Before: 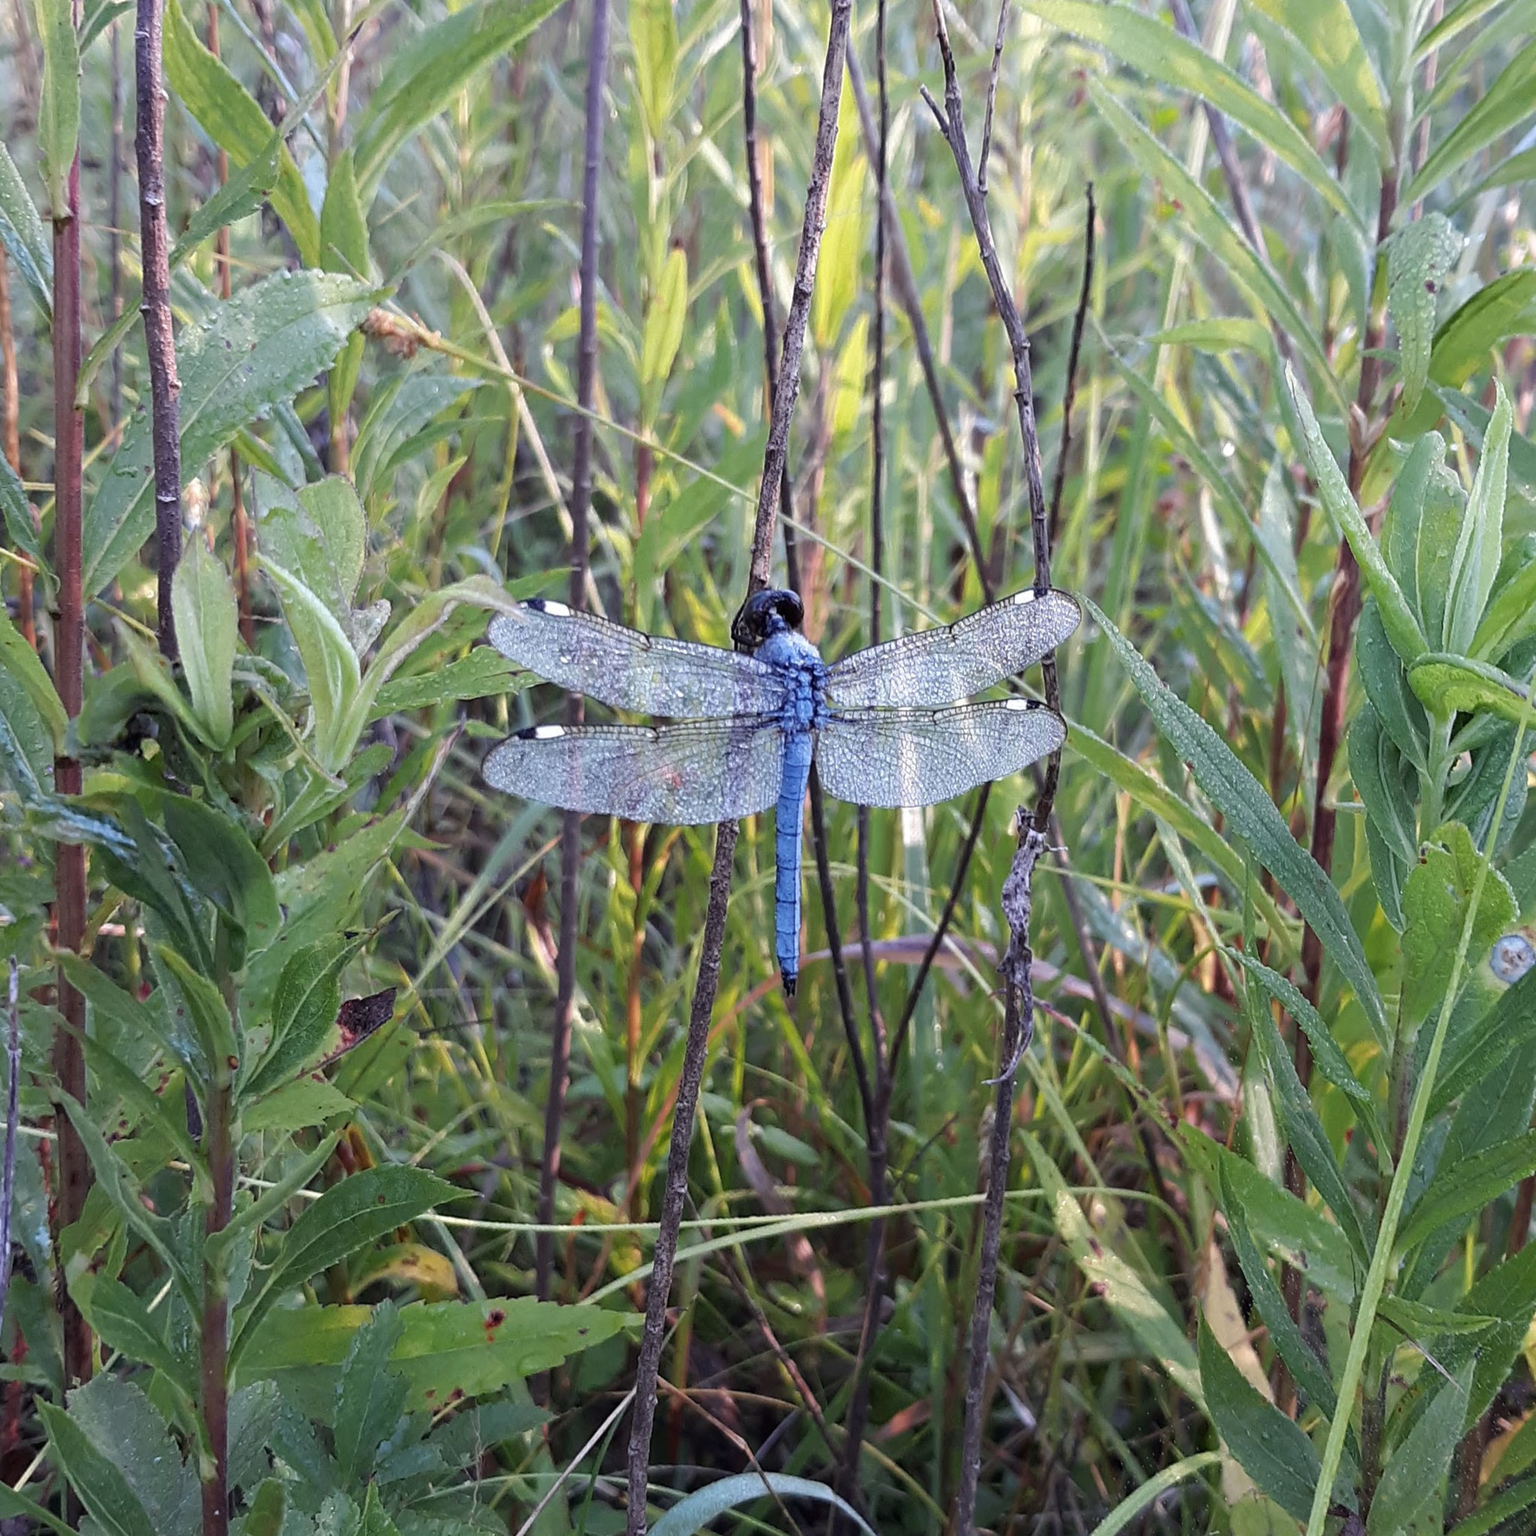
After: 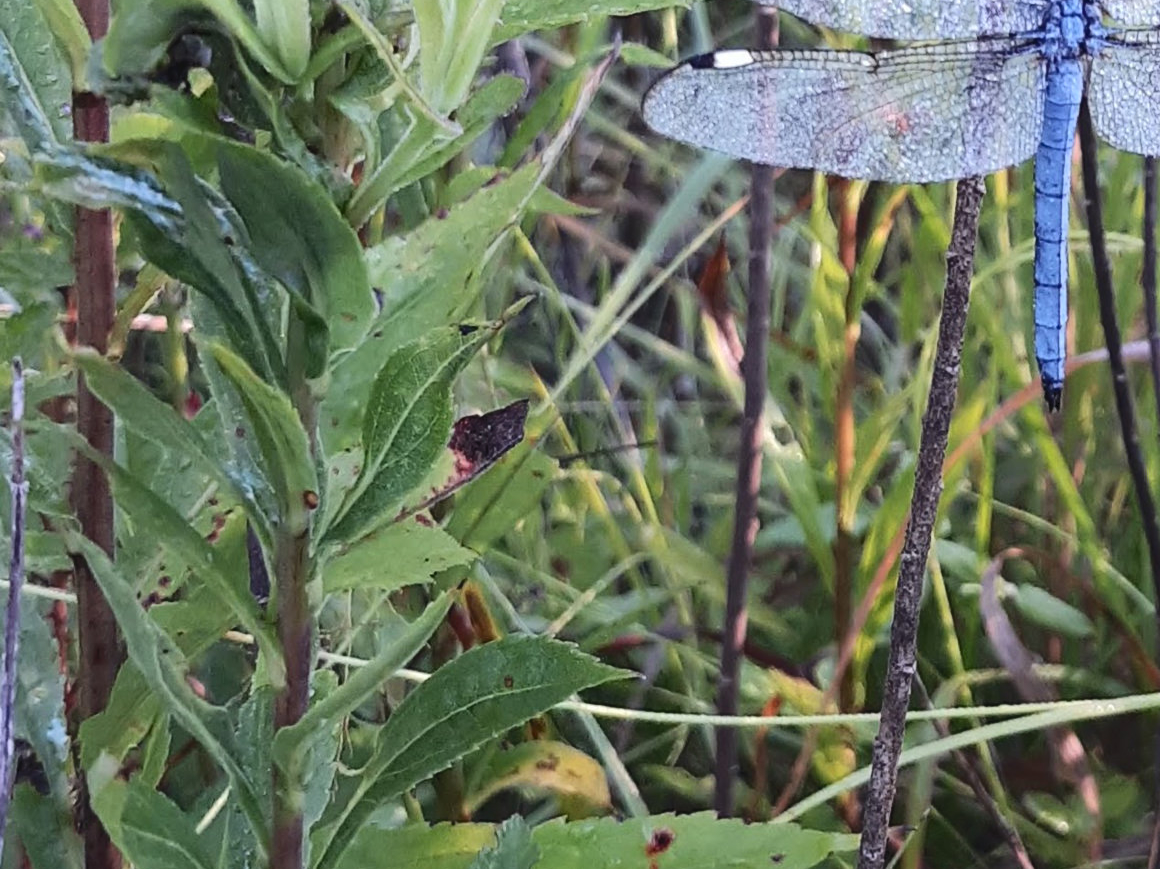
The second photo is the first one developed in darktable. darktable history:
crop: top 44.802%, right 43.318%, bottom 12.752%
exposure: compensate highlight preservation false
tone curve: curves: ch0 [(0, 0) (0.003, 0.049) (0.011, 0.052) (0.025, 0.061) (0.044, 0.08) (0.069, 0.101) (0.1, 0.119) (0.136, 0.139) (0.177, 0.172) (0.224, 0.222) (0.277, 0.292) (0.335, 0.367) (0.399, 0.444) (0.468, 0.538) (0.543, 0.623) (0.623, 0.713) (0.709, 0.784) (0.801, 0.844) (0.898, 0.916) (1, 1)], color space Lab, independent channels, preserve colors none
